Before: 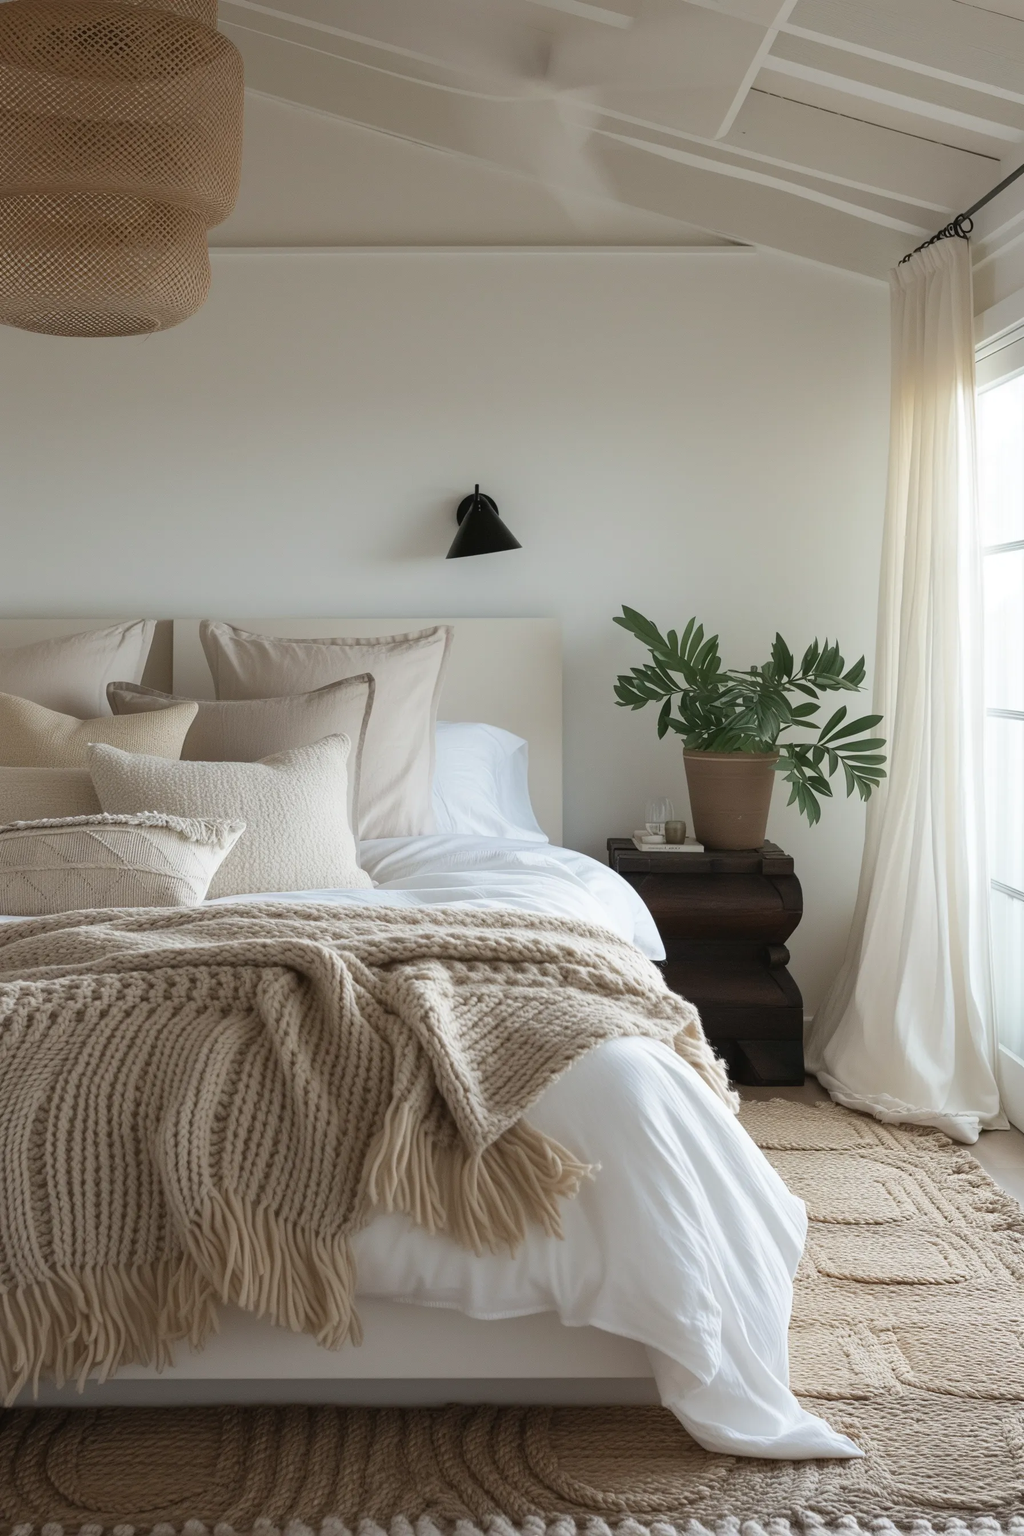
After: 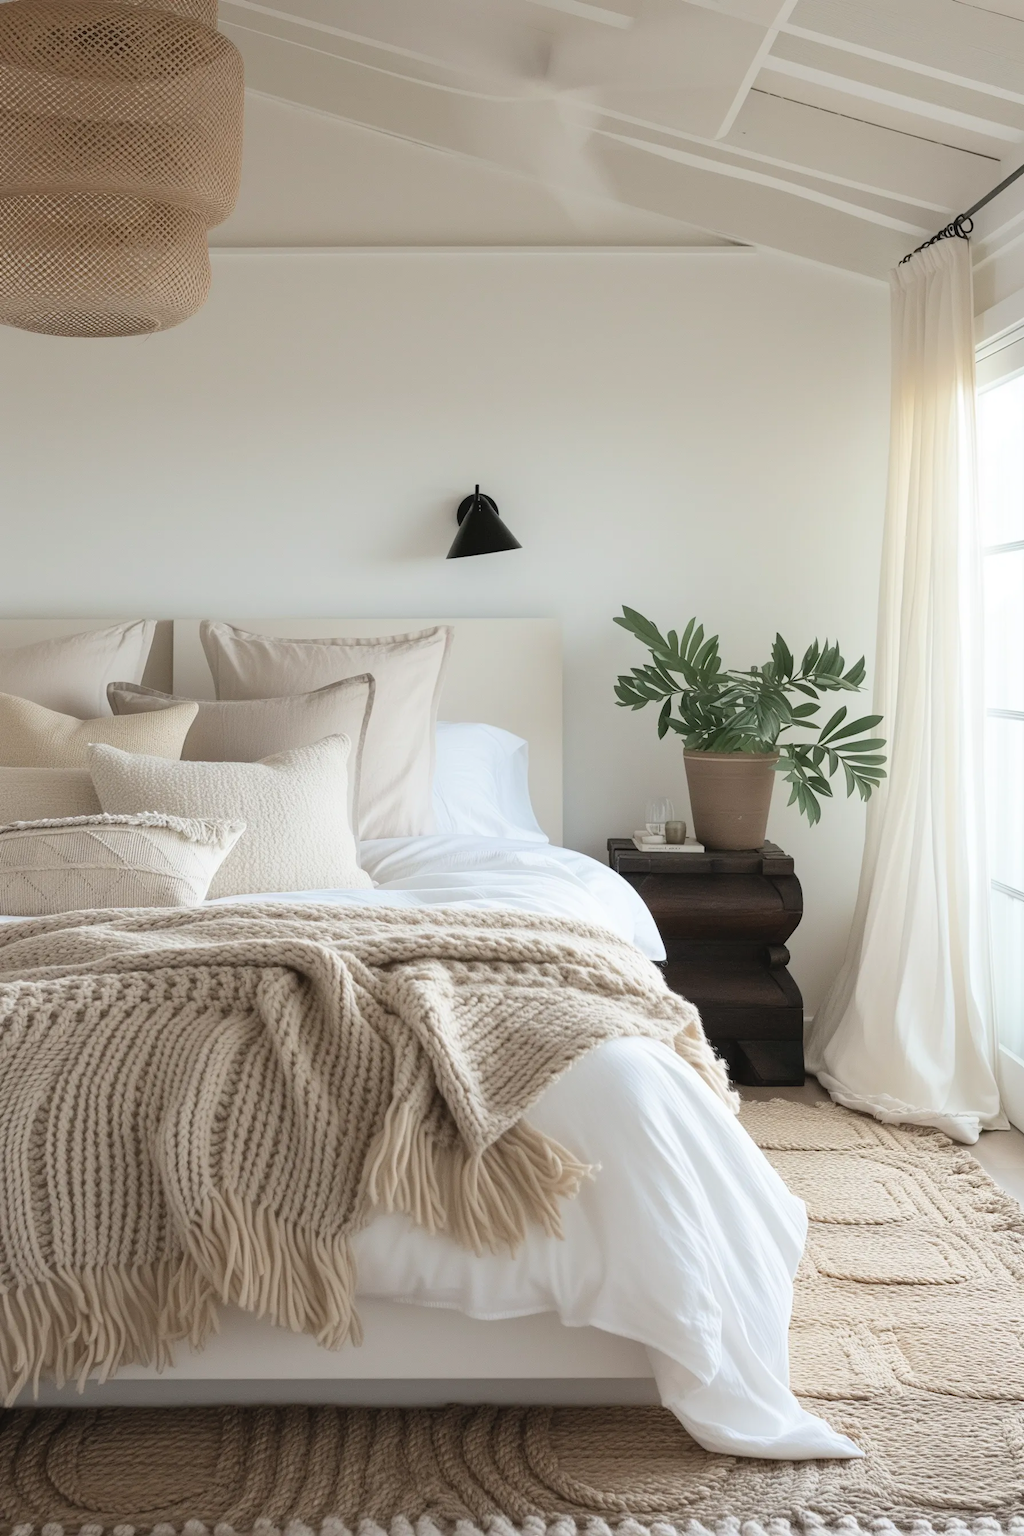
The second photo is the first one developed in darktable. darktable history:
tone curve: curves: ch0 [(0, 0) (0.003, 0.004) (0.011, 0.015) (0.025, 0.033) (0.044, 0.058) (0.069, 0.091) (0.1, 0.131) (0.136, 0.179) (0.177, 0.233) (0.224, 0.296) (0.277, 0.364) (0.335, 0.434) (0.399, 0.511) (0.468, 0.584) (0.543, 0.656) (0.623, 0.729) (0.709, 0.799) (0.801, 0.874) (0.898, 0.936) (1, 1)], color space Lab, independent channels, preserve colors none
